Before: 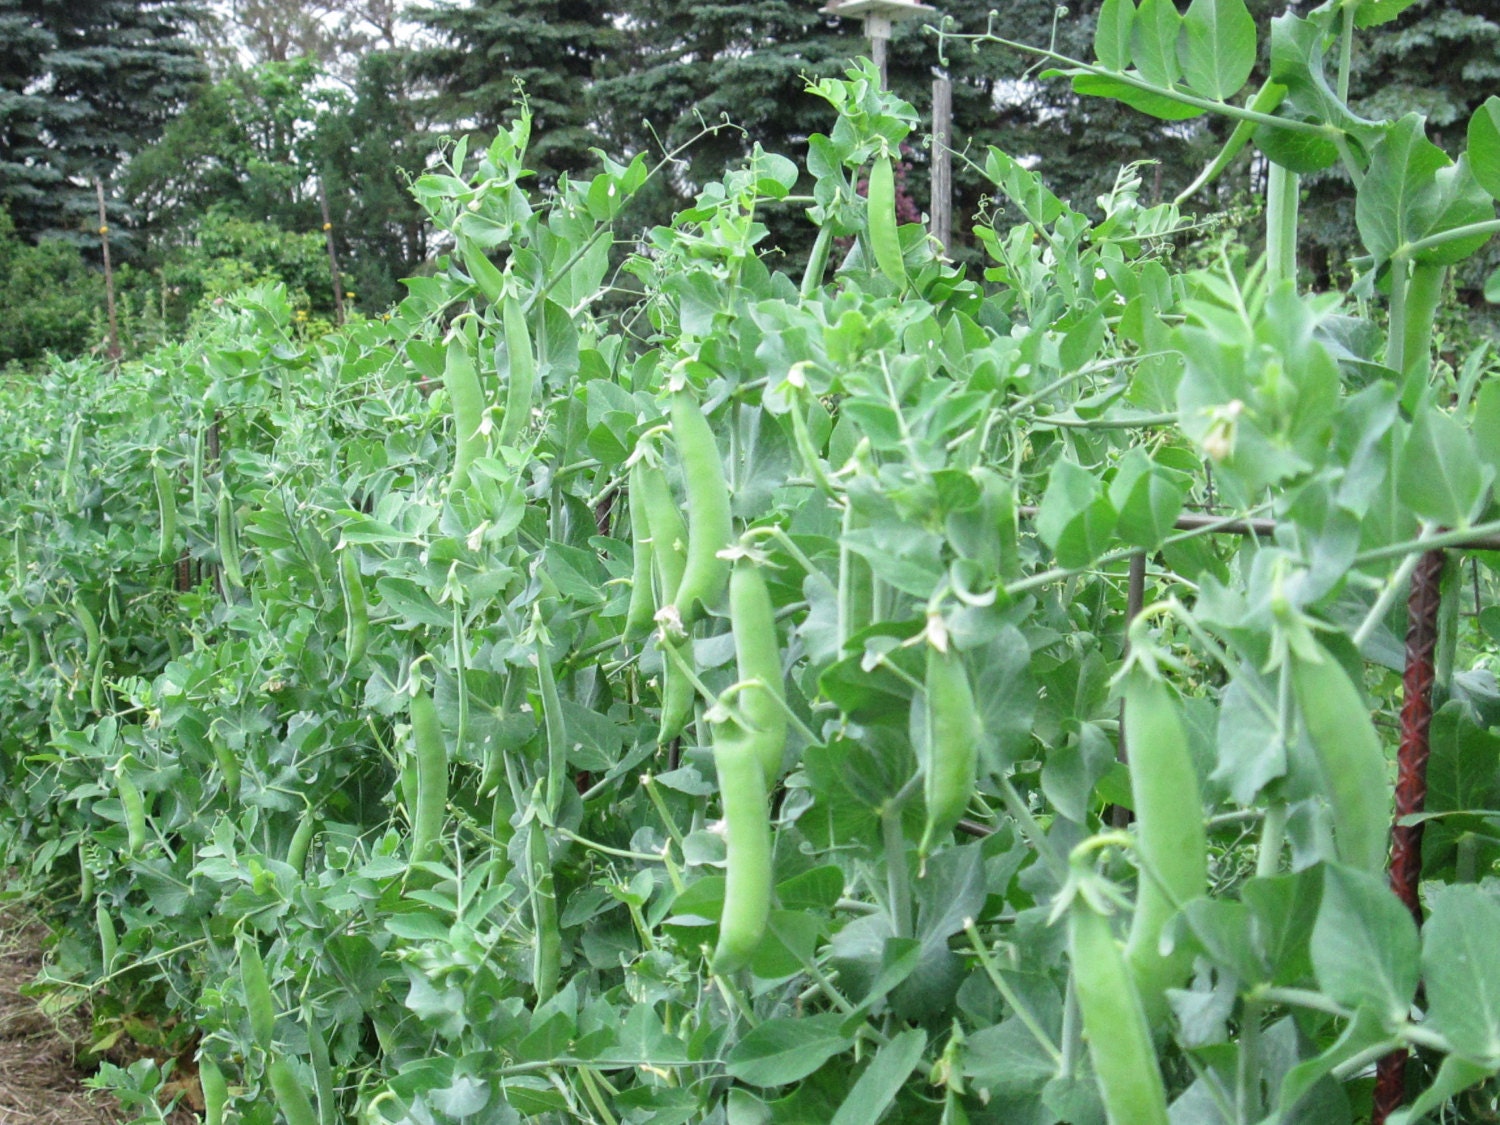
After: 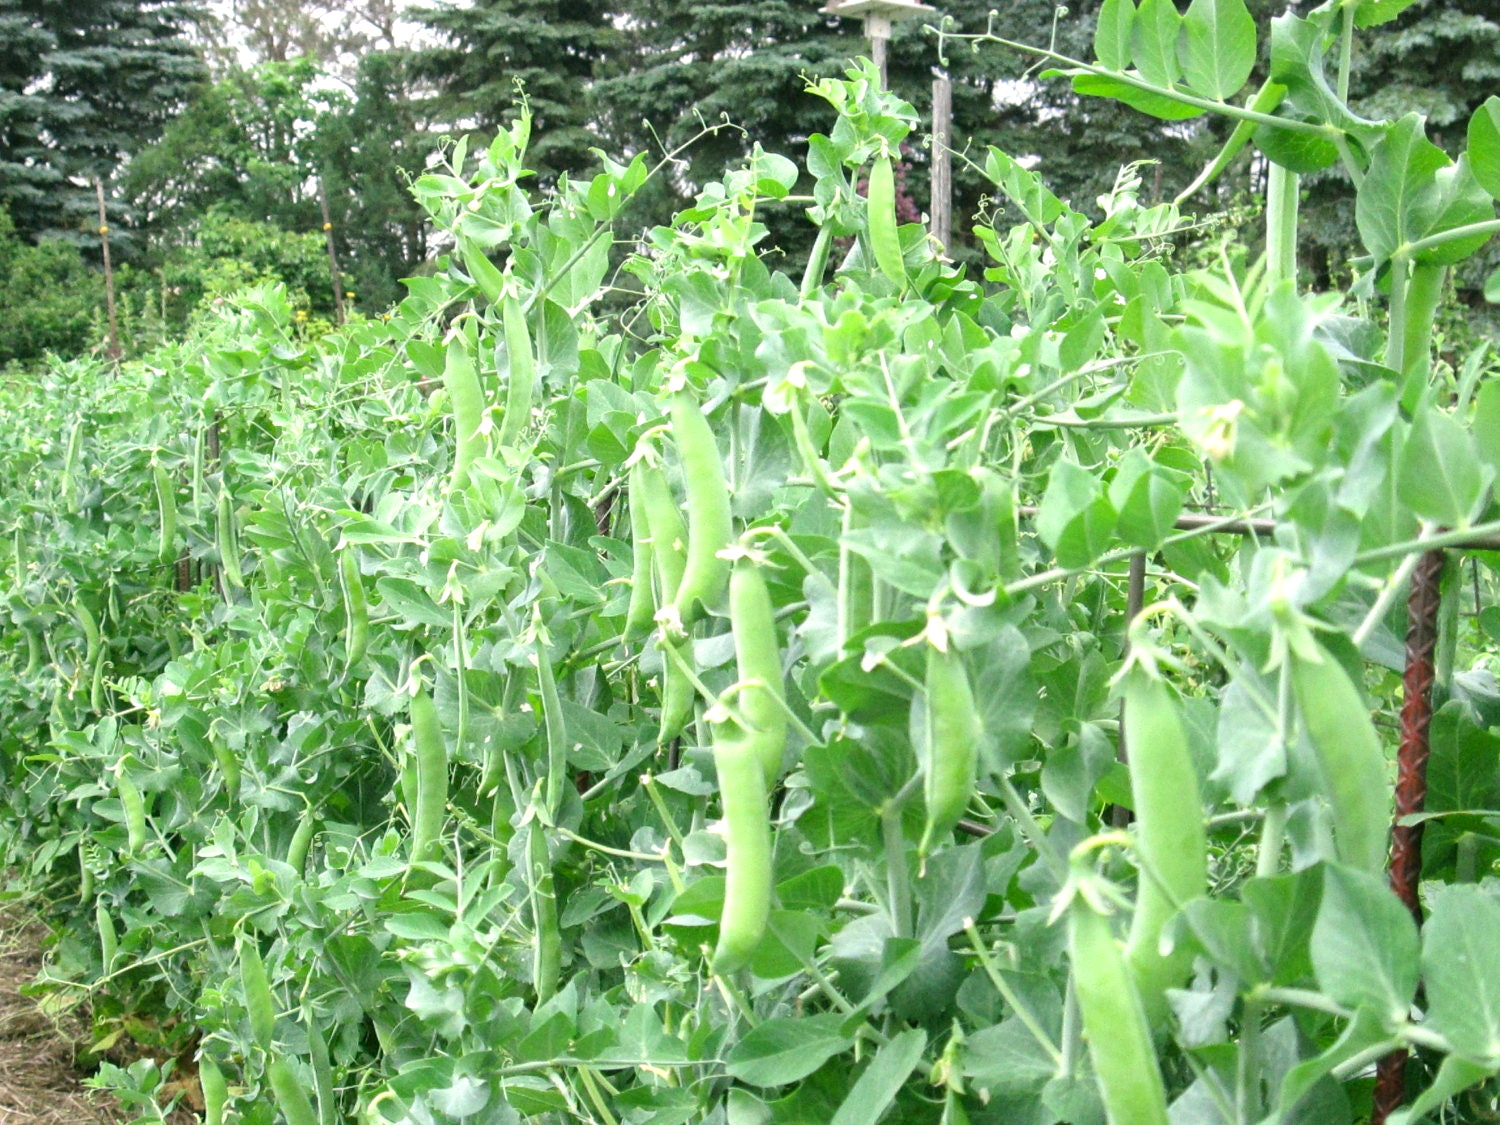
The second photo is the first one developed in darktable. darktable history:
color correction: highlights a* 4.02, highlights b* 4.98, shadows a* -7.55, shadows b* 4.98
exposure: exposure 0.493 EV, compensate highlight preservation false
